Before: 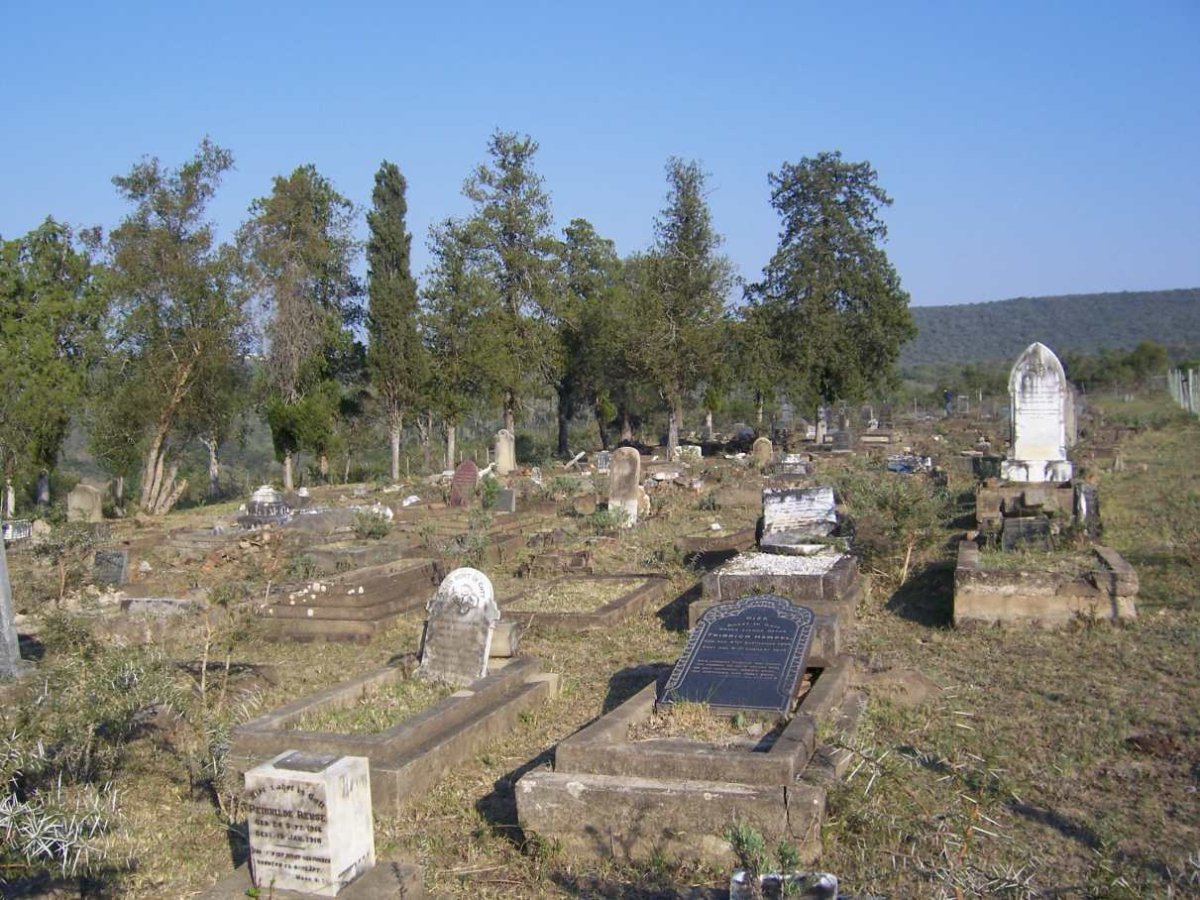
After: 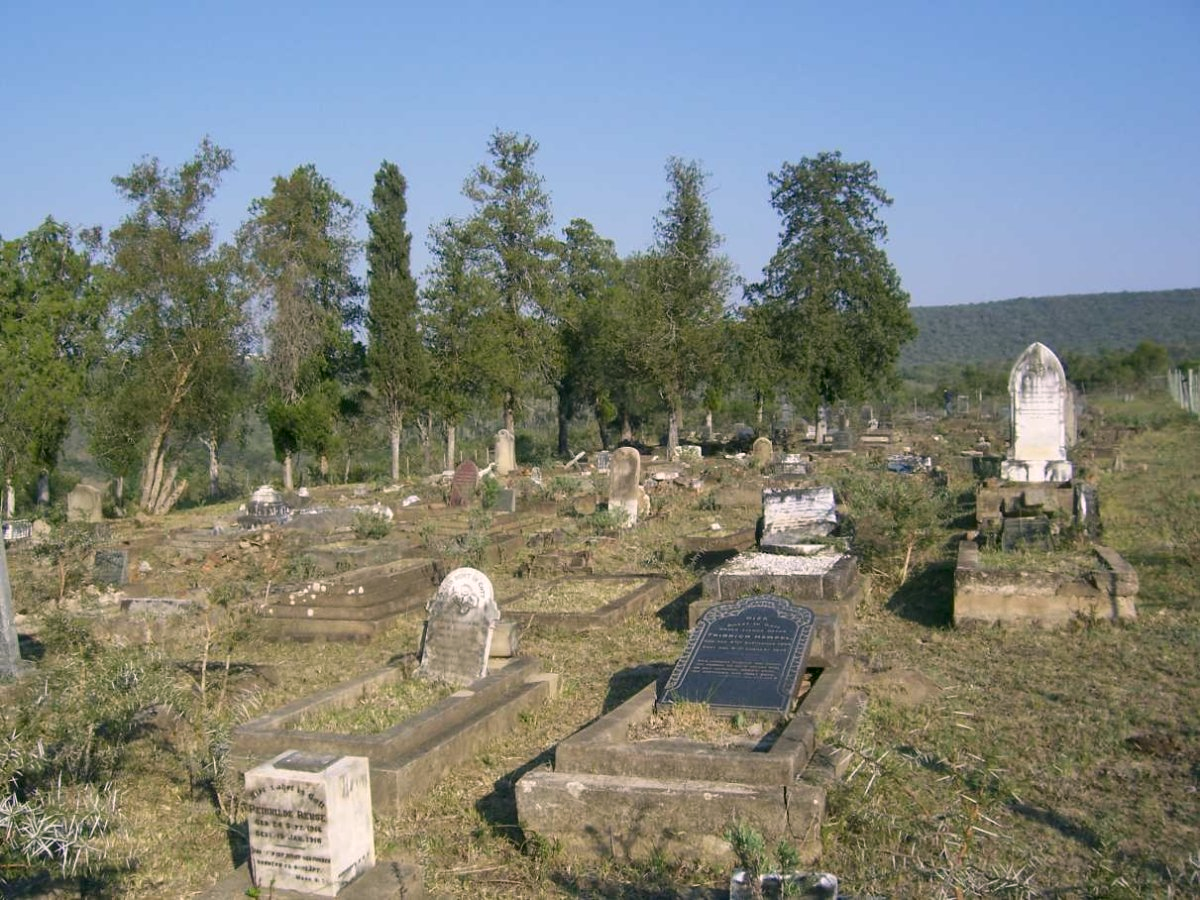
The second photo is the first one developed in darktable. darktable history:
color correction: highlights a* 4.51, highlights b* 4.93, shadows a* -7.42, shadows b* 4.57
